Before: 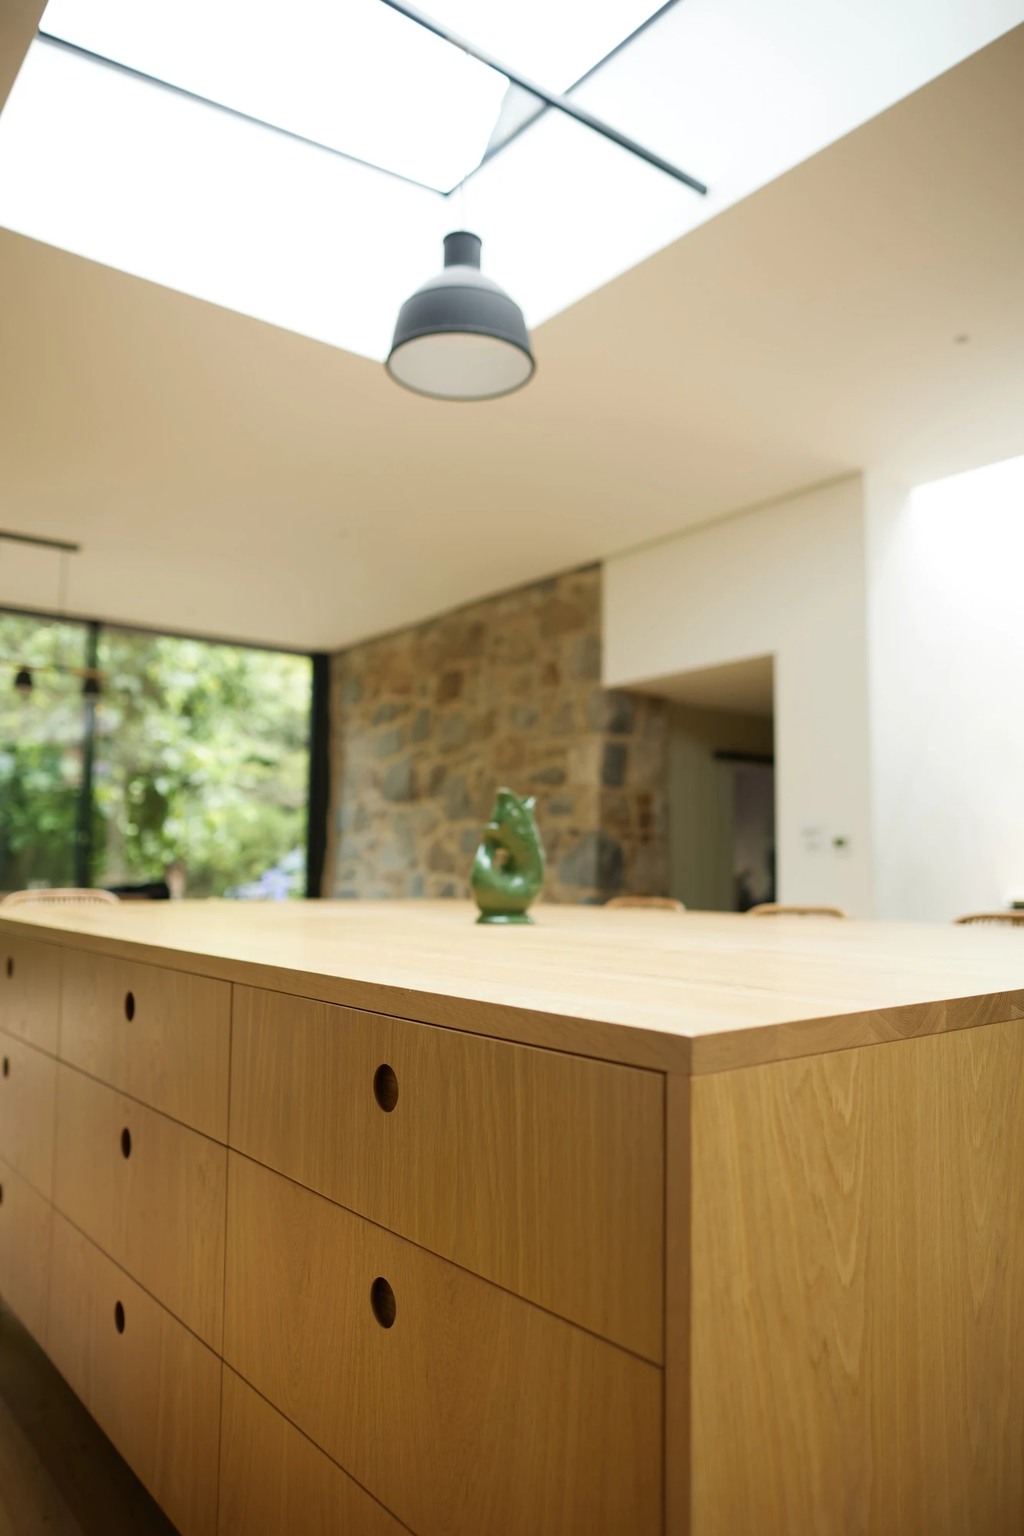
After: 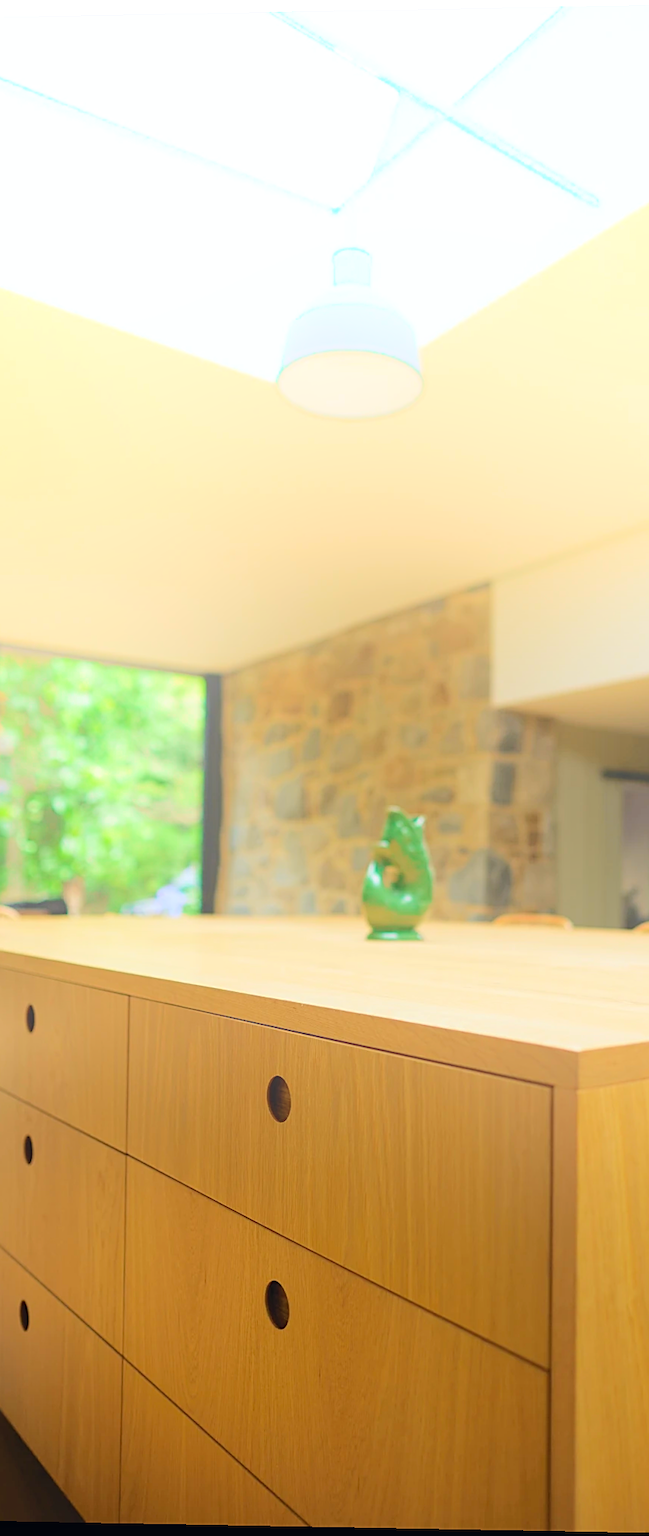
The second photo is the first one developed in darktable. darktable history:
white balance: emerald 1
crop: left 10.644%, right 26.528%
bloom: size 40%
contrast brightness saturation: contrast 0.07, brightness 0.18, saturation 0.4
tone curve: curves: ch0 [(0, 0.026) (0.175, 0.178) (0.463, 0.502) (0.796, 0.764) (1, 0.961)]; ch1 [(0, 0) (0.437, 0.398) (0.469, 0.472) (0.505, 0.504) (0.553, 0.552) (1, 1)]; ch2 [(0, 0) (0.505, 0.495) (0.579, 0.579) (1, 1)], color space Lab, independent channels, preserve colors none
local contrast: highlights 100%, shadows 100%, detail 120%, midtone range 0.2
sharpen: on, module defaults
rotate and perspective: lens shift (vertical) 0.048, lens shift (horizontal) -0.024, automatic cropping off
